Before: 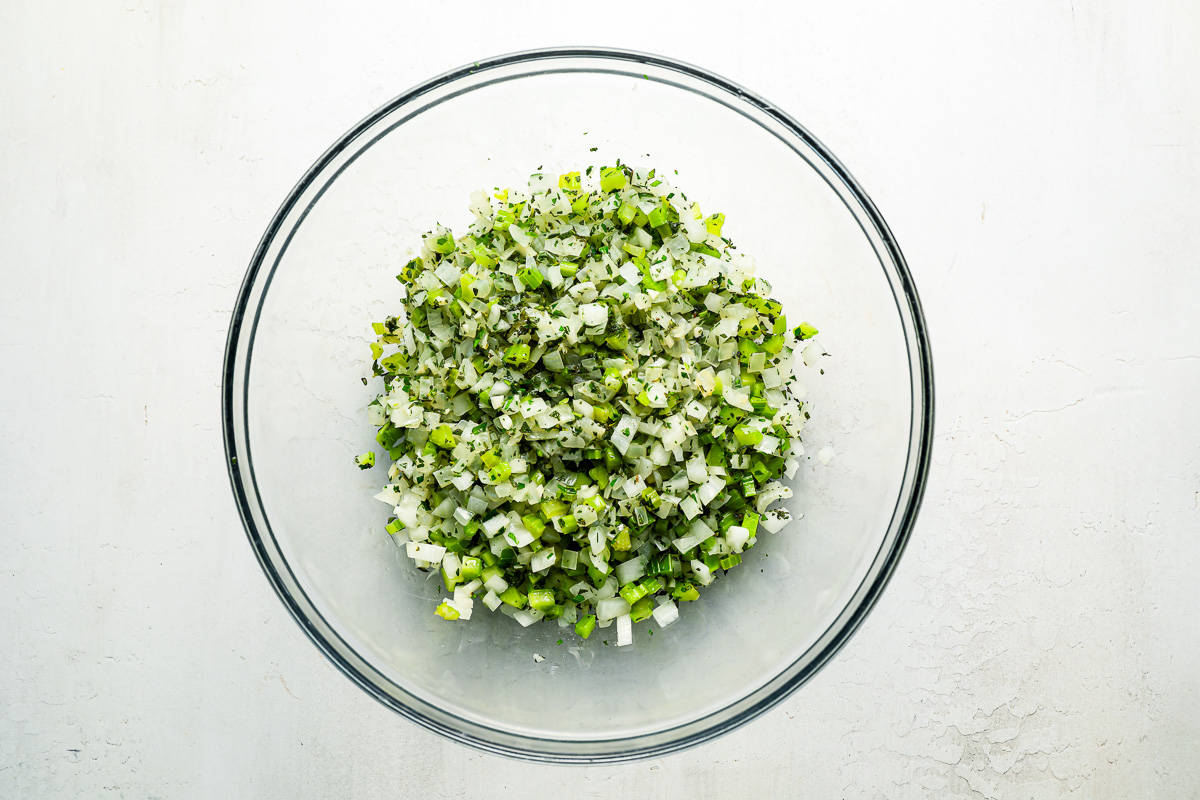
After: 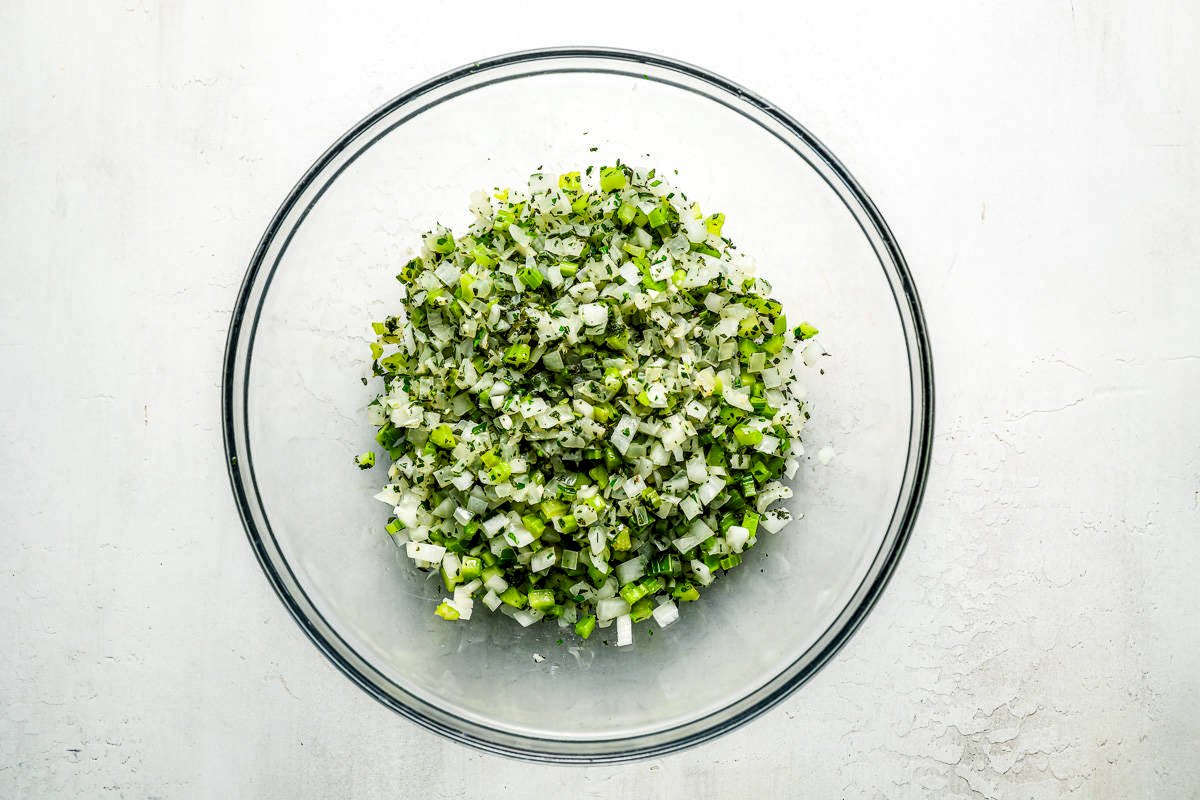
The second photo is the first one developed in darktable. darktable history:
local contrast: highlights 26%, detail 150%
